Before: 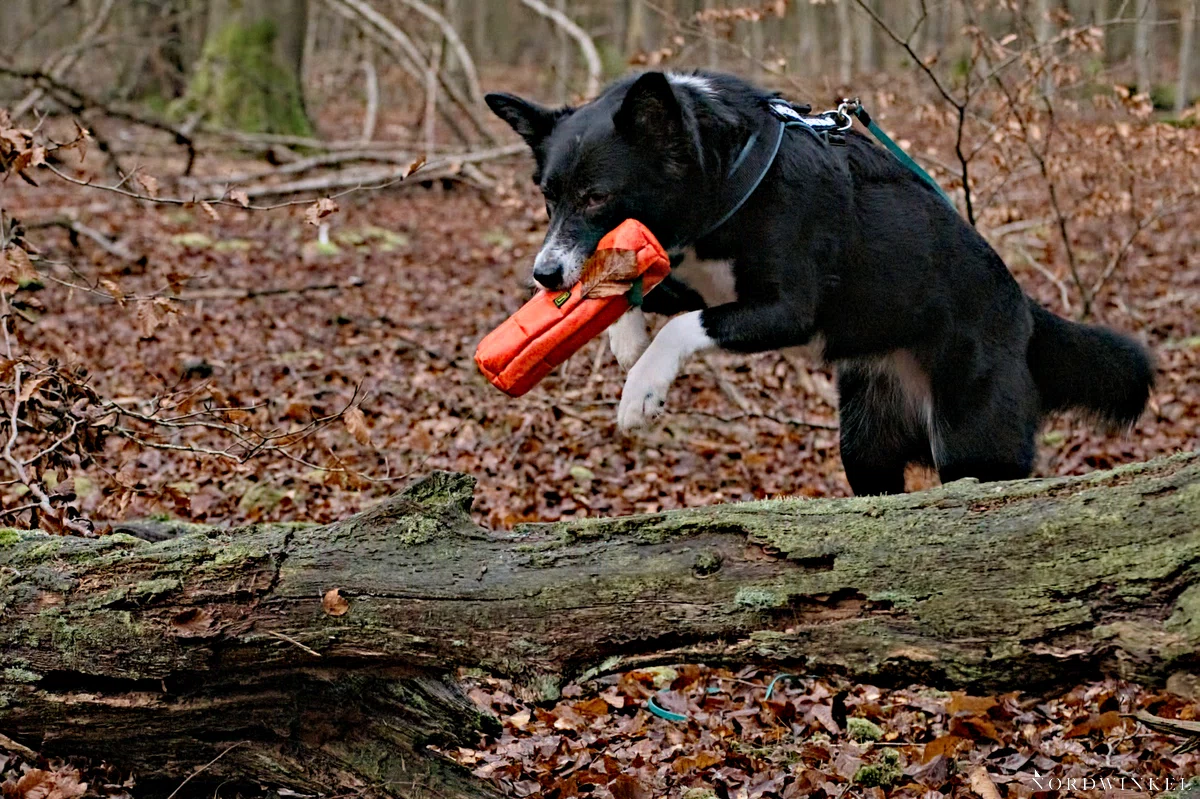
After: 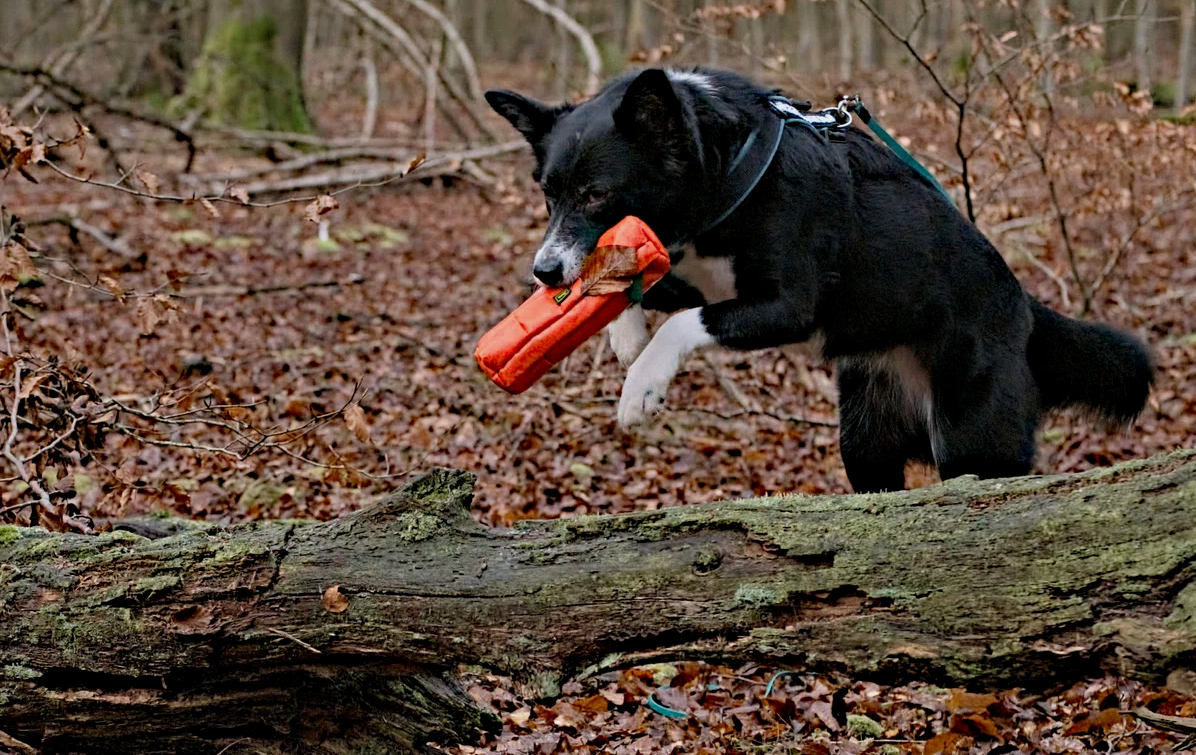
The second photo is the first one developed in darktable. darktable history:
exposure: black level correction 0.001, exposure -0.2 EV, compensate highlight preservation false
crop: top 0.448%, right 0.264%, bottom 5.045%
